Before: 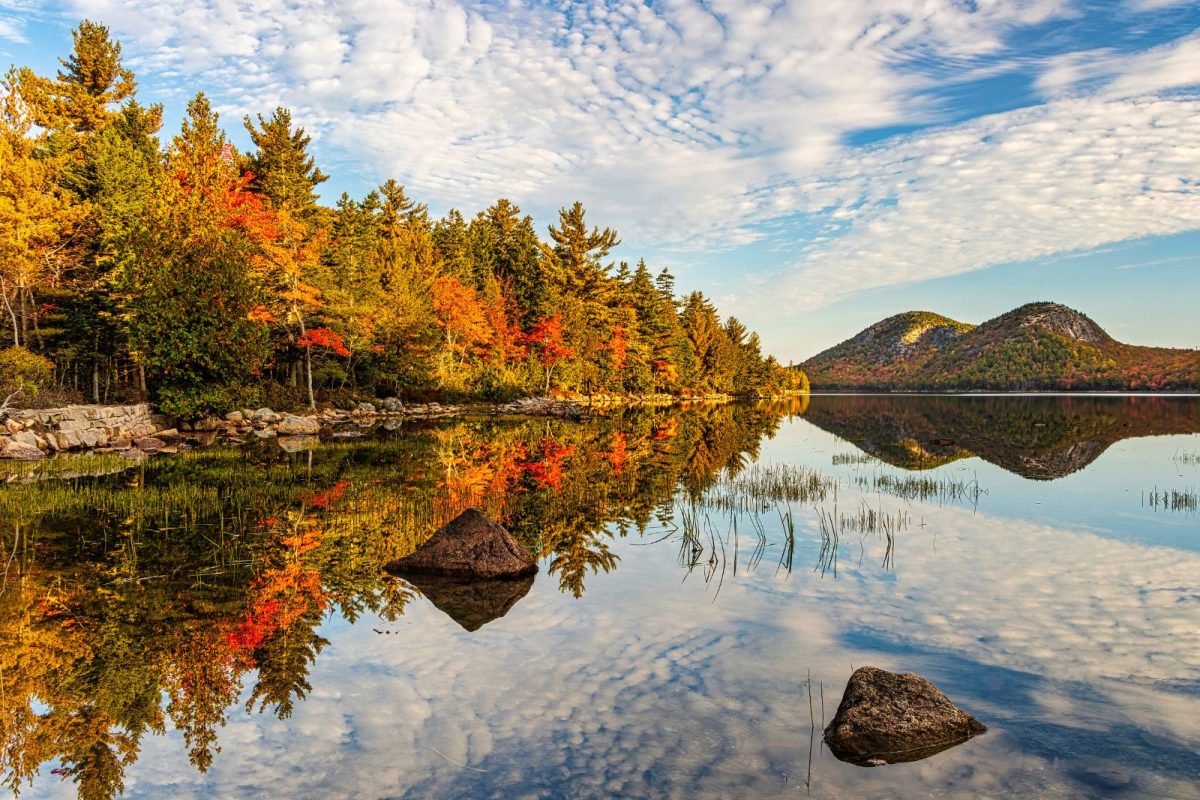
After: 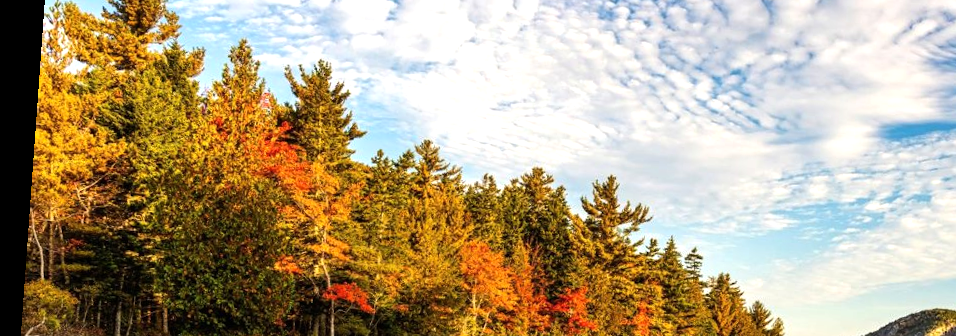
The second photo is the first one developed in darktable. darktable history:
rotate and perspective: rotation 4.1°, automatic cropping off
tone equalizer: -8 EV -0.417 EV, -7 EV -0.389 EV, -6 EV -0.333 EV, -5 EV -0.222 EV, -3 EV 0.222 EV, -2 EV 0.333 EV, -1 EV 0.389 EV, +0 EV 0.417 EV, edges refinement/feathering 500, mask exposure compensation -1.57 EV, preserve details no
crop: left 0.579%, top 7.627%, right 23.167%, bottom 54.275%
base curve: curves: ch0 [(0, 0) (0.303, 0.277) (1, 1)]
